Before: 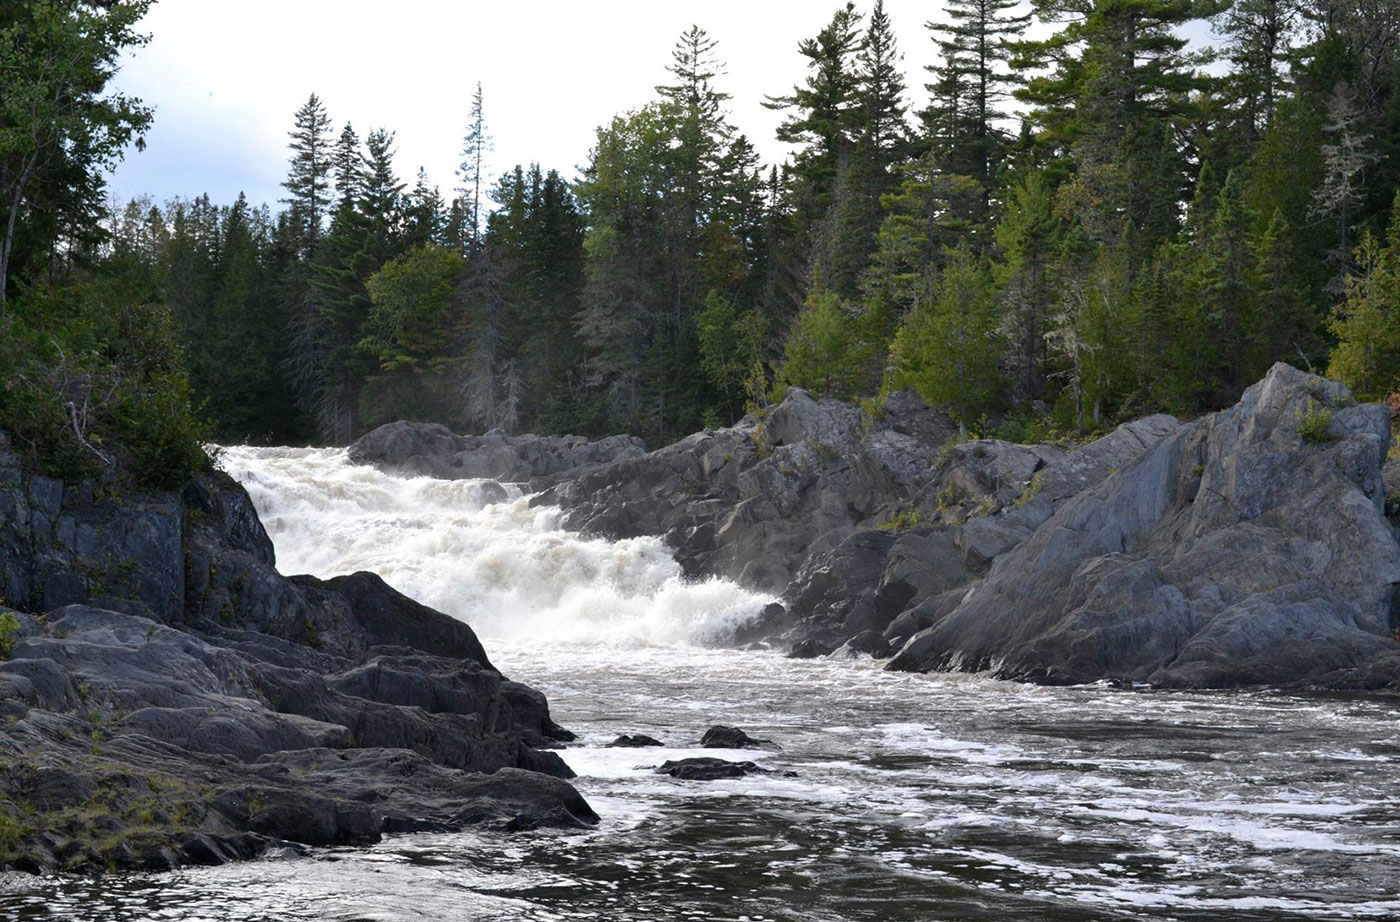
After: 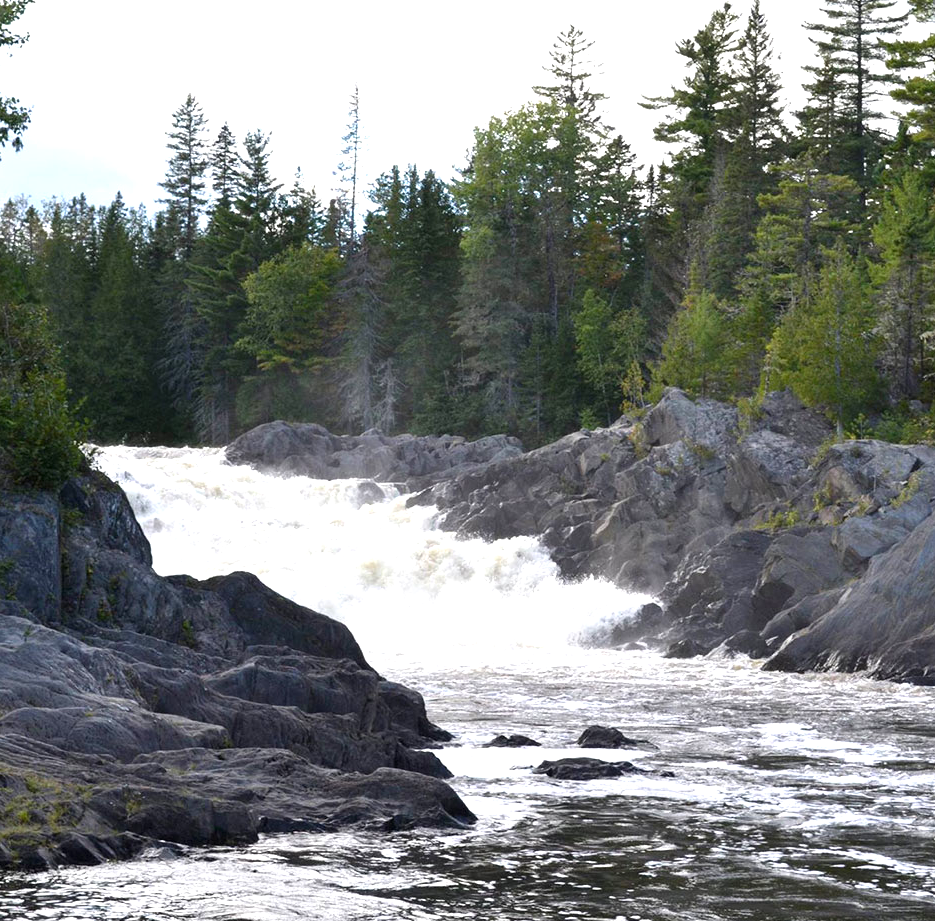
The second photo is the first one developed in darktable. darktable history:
exposure: black level correction 0, exposure 0.702 EV, compensate highlight preservation false
crop and rotate: left 8.796%, right 24.347%
